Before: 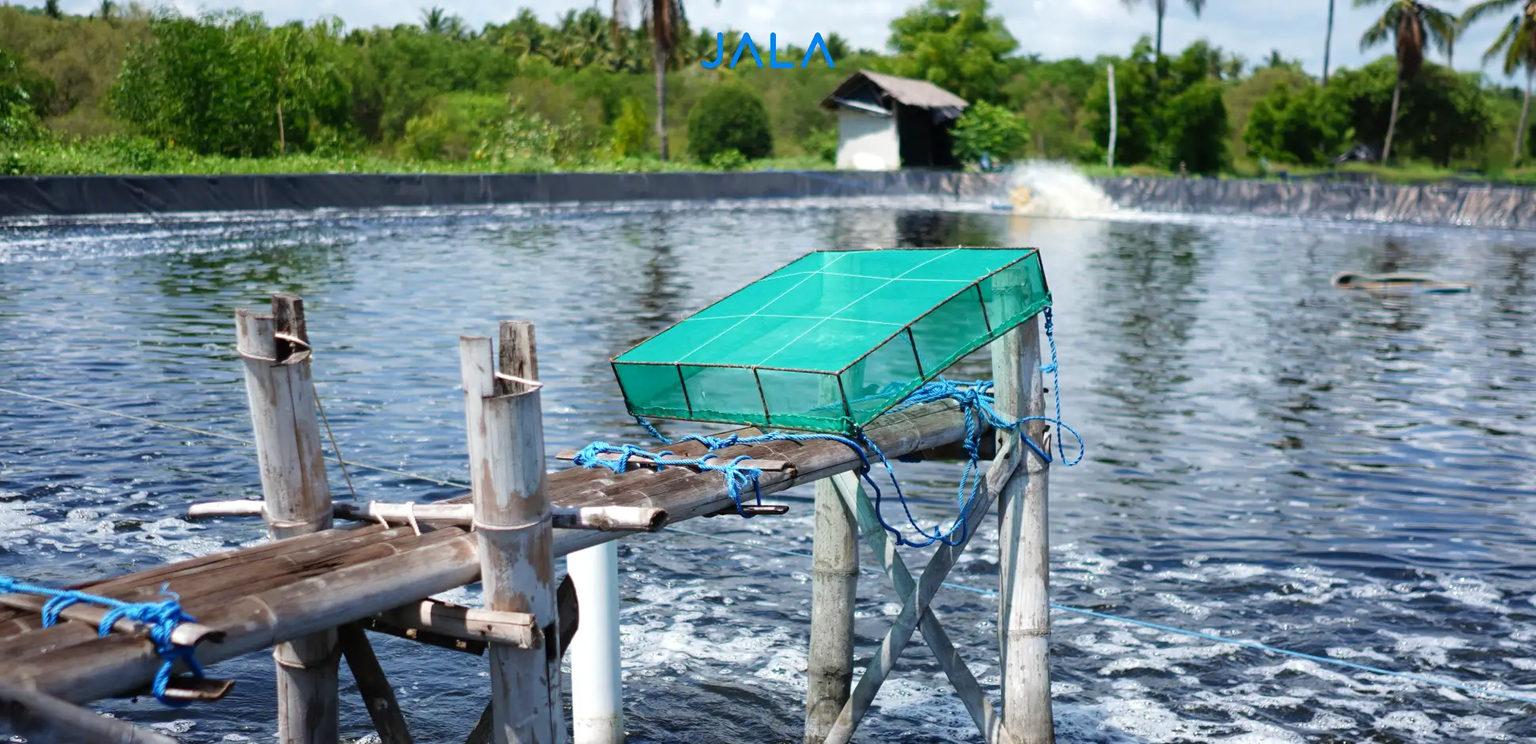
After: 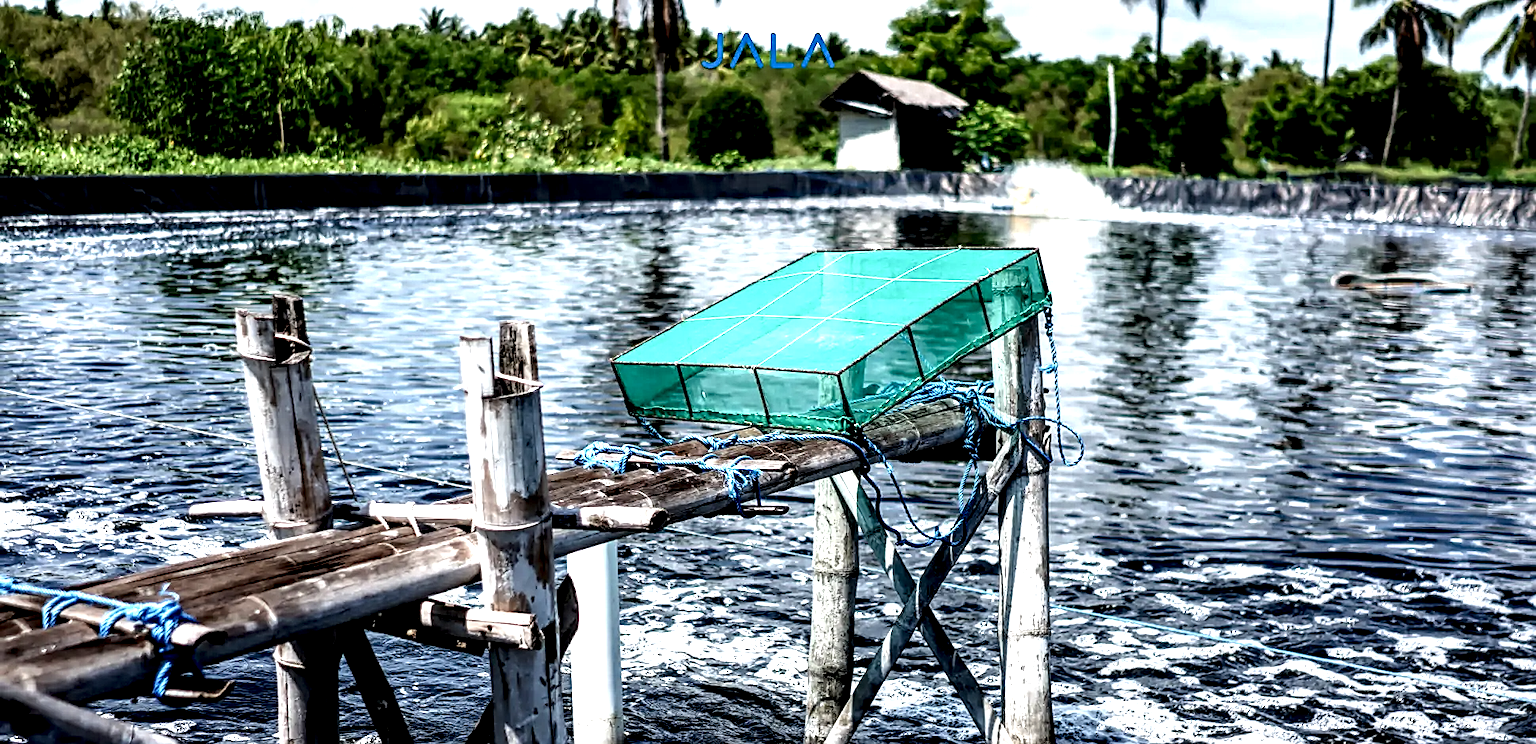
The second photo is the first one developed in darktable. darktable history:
local contrast: highlights 112%, shadows 45%, detail 291%
sharpen: on, module defaults
